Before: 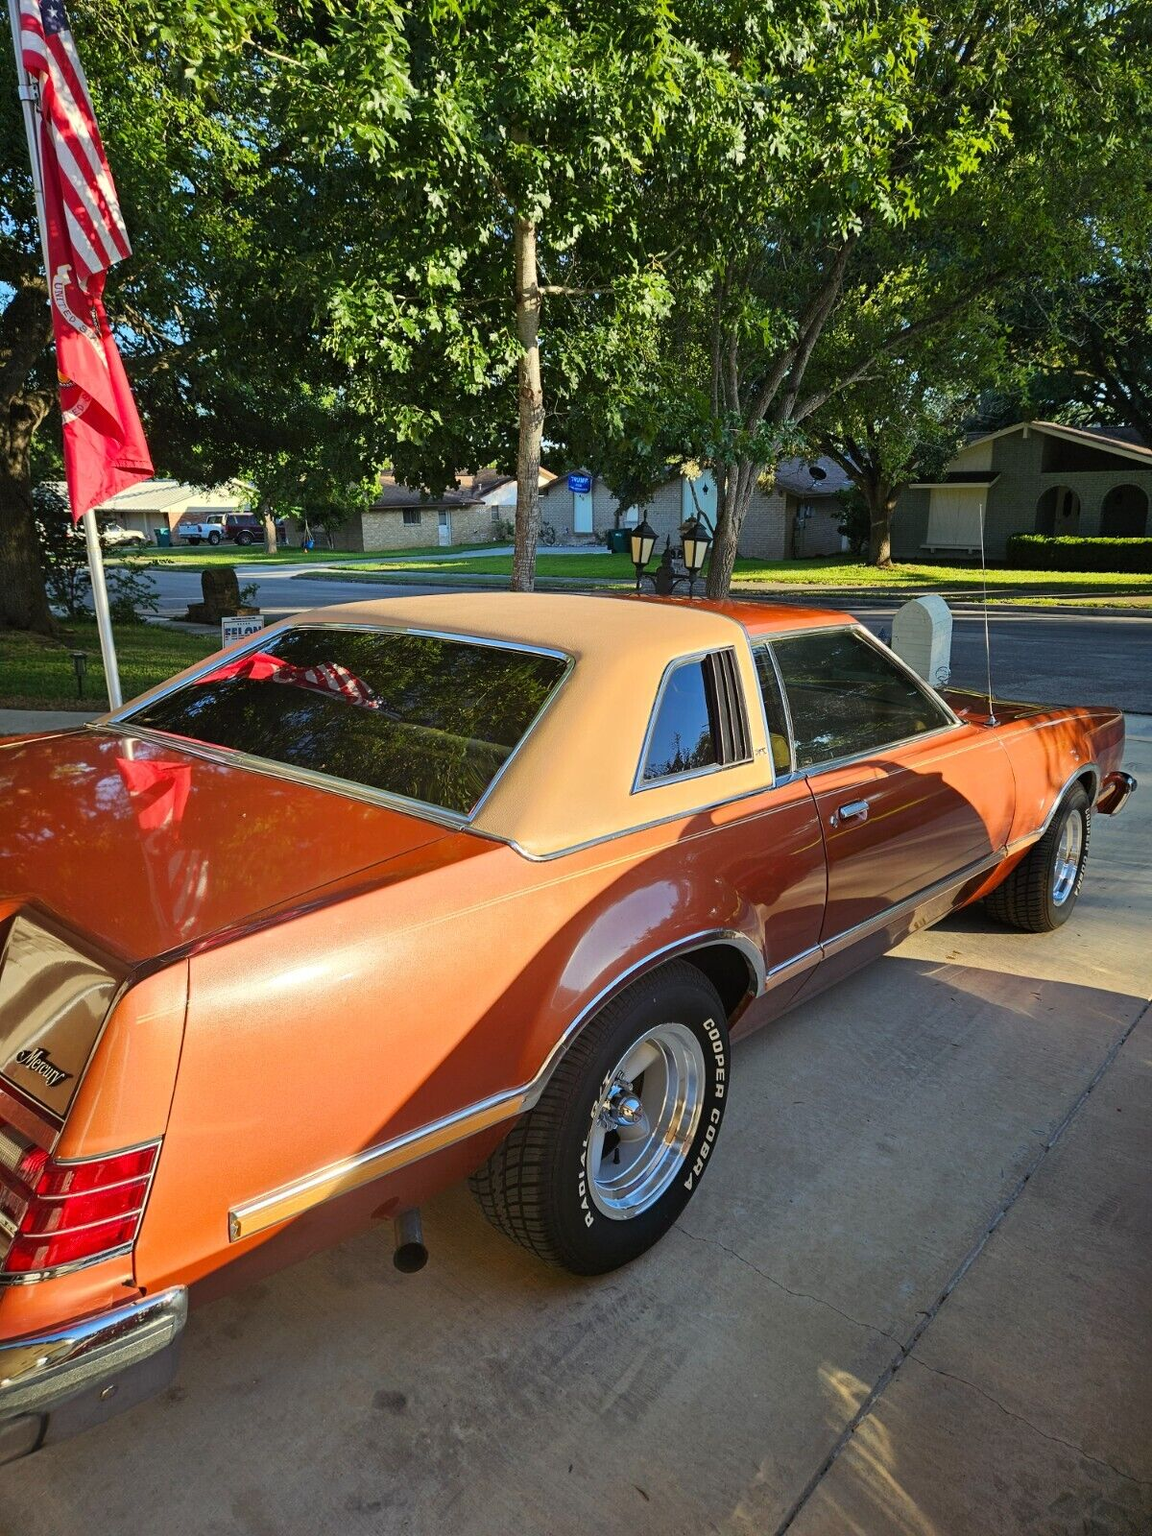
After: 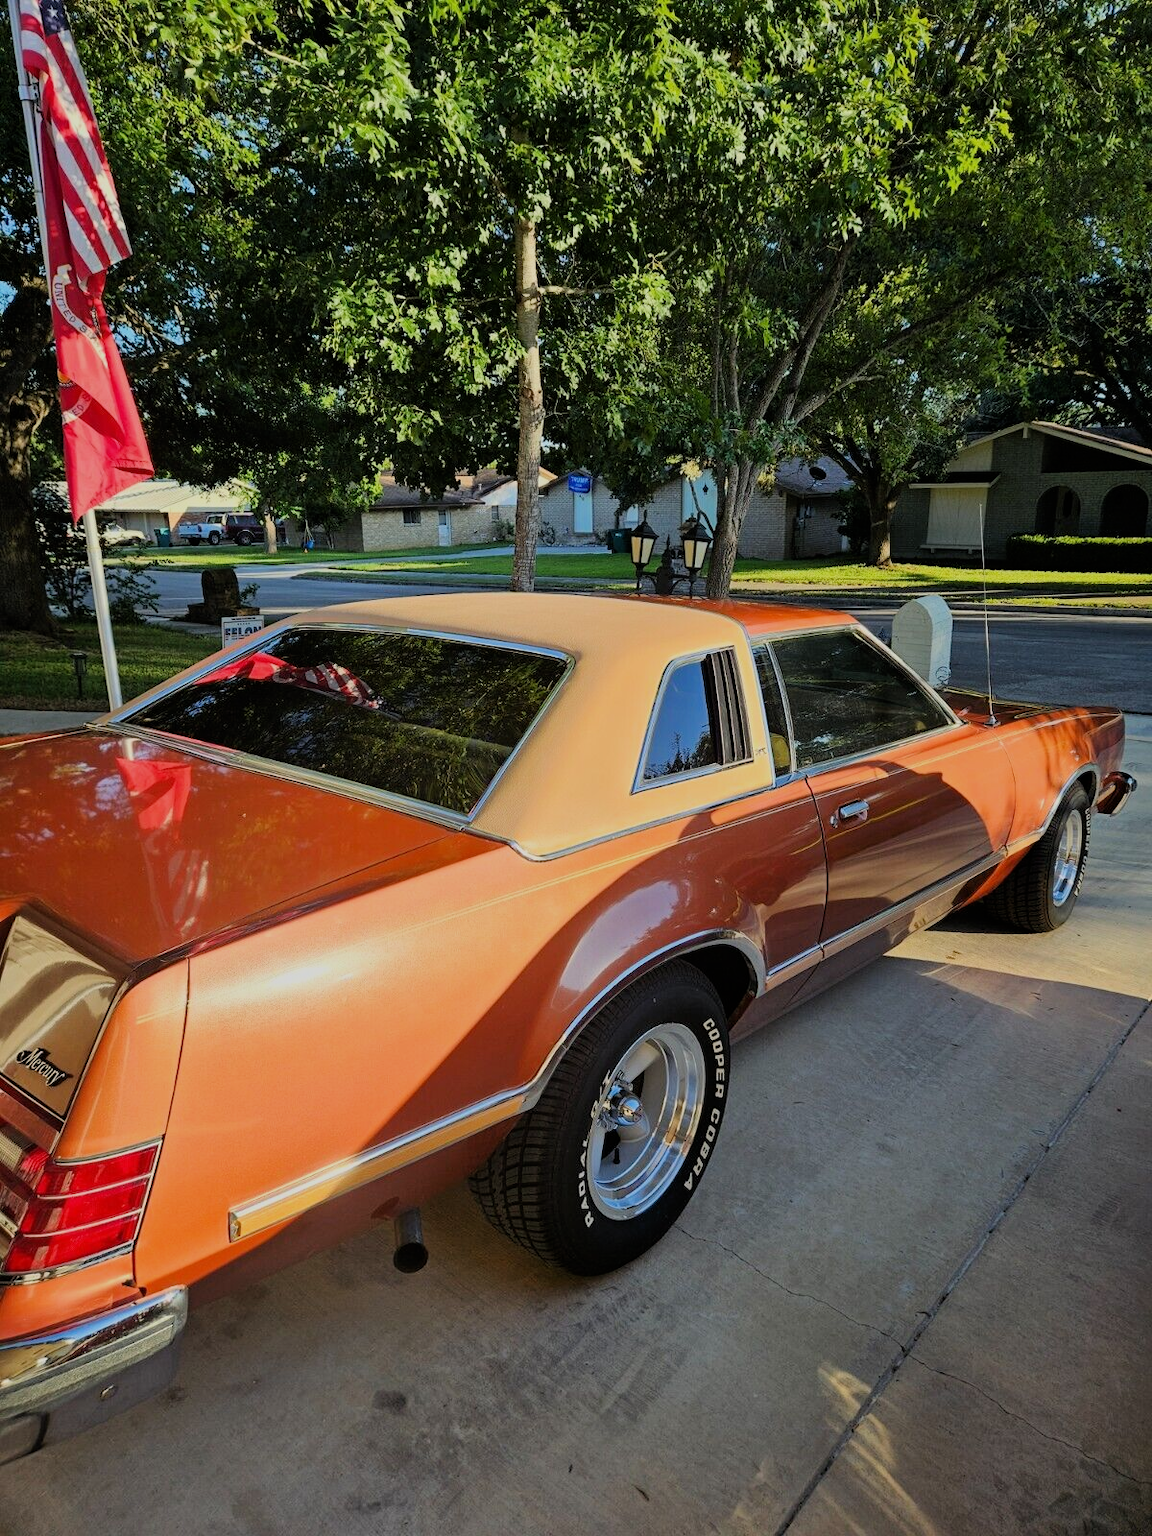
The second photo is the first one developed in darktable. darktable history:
filmic rgb: black relative exposure -7.65 EV, white relative exposure 4.56 EV, threshold 5.94 EV, hardness 3.61, color science v6 (2022), enable highlight reconstruction true
